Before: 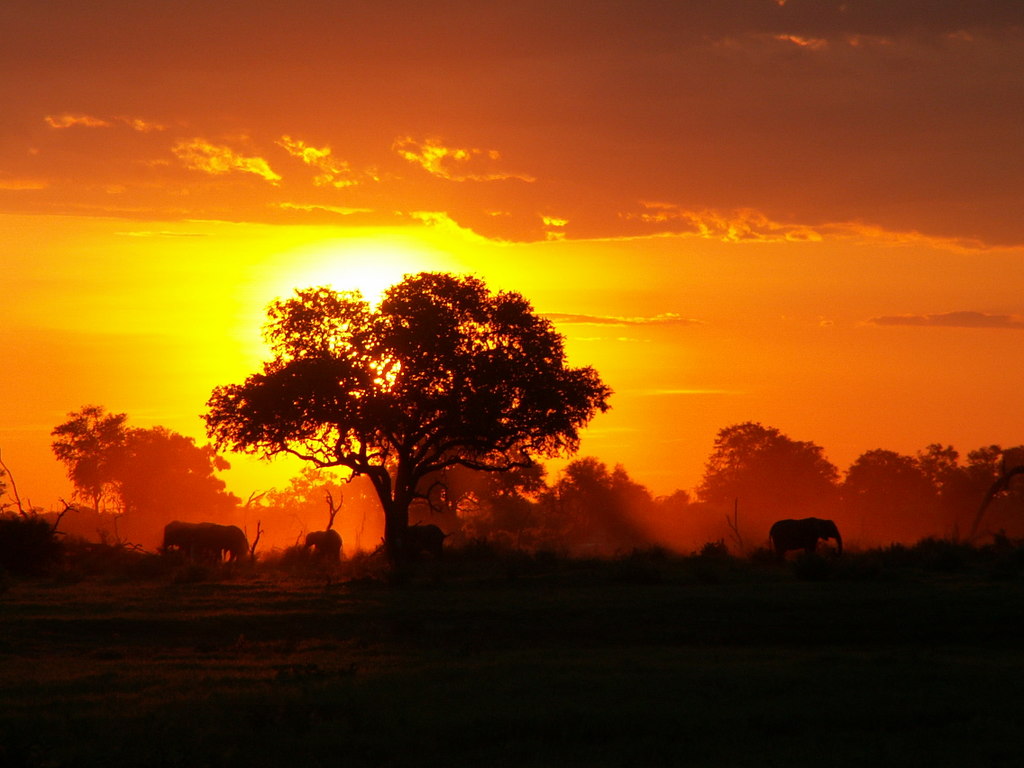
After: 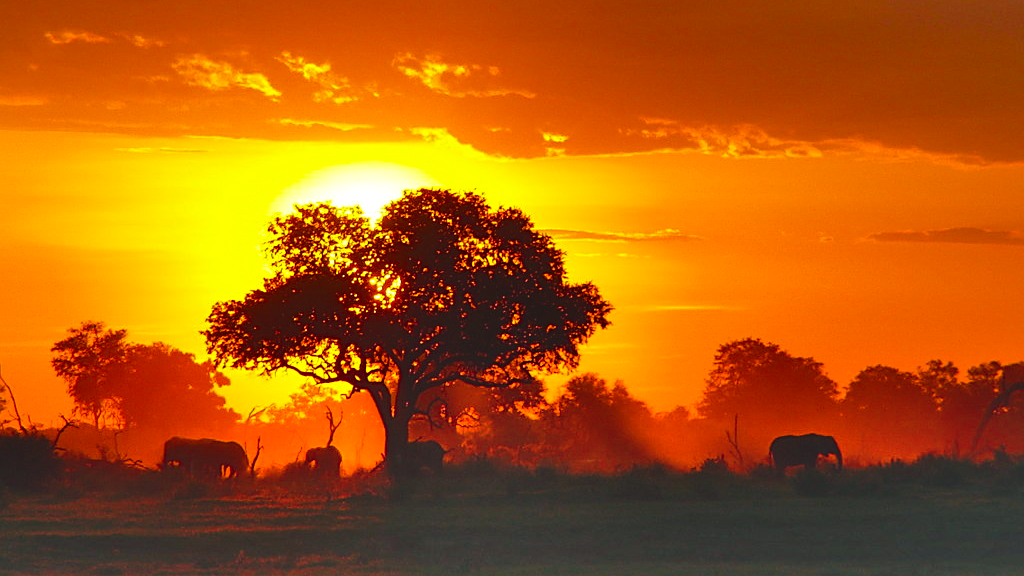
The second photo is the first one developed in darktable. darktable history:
color balance rgb: shadows lift › chroma 2.059%, shadows lift › hue 251.03°, perceptual saturation grading › global saturation 36.98%, perceptual saturation grading › shadows 34.693%, global vibrance 19.486%
exposure: black level correction -0.008, exposure 0.072 EV, compensate highlight preservation false
shadows and highlights: shadows 76.48, highlights -25.6, soften with gaussian
sharpen: on, module defaults
crop: top 11.035%, bottom 13.878%
